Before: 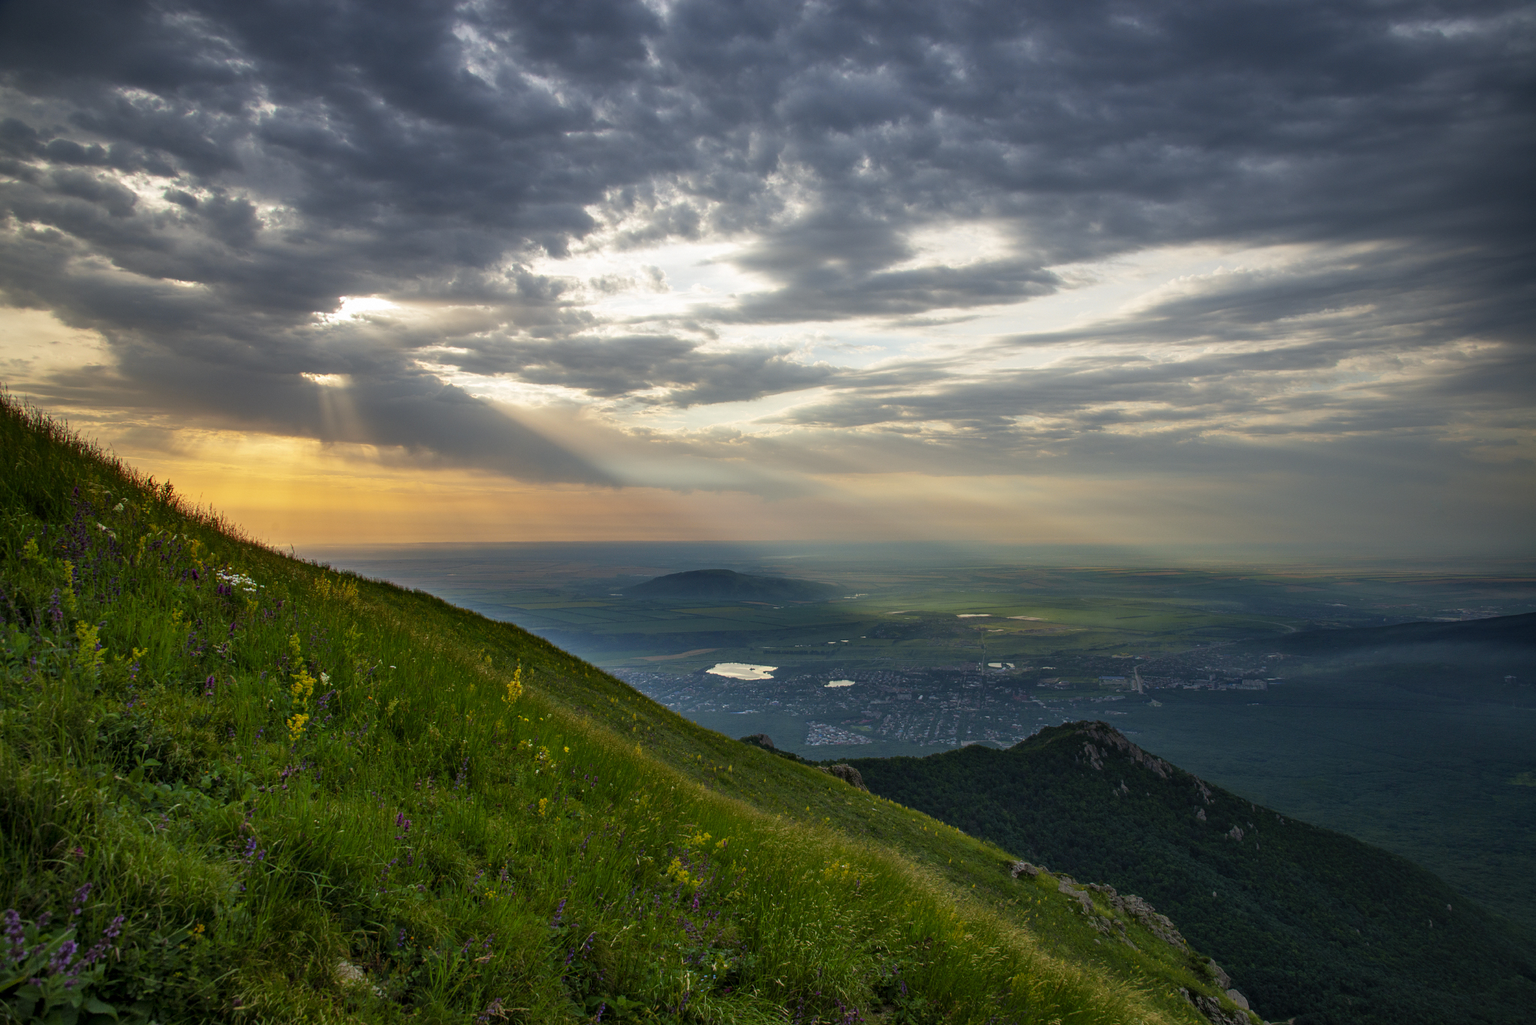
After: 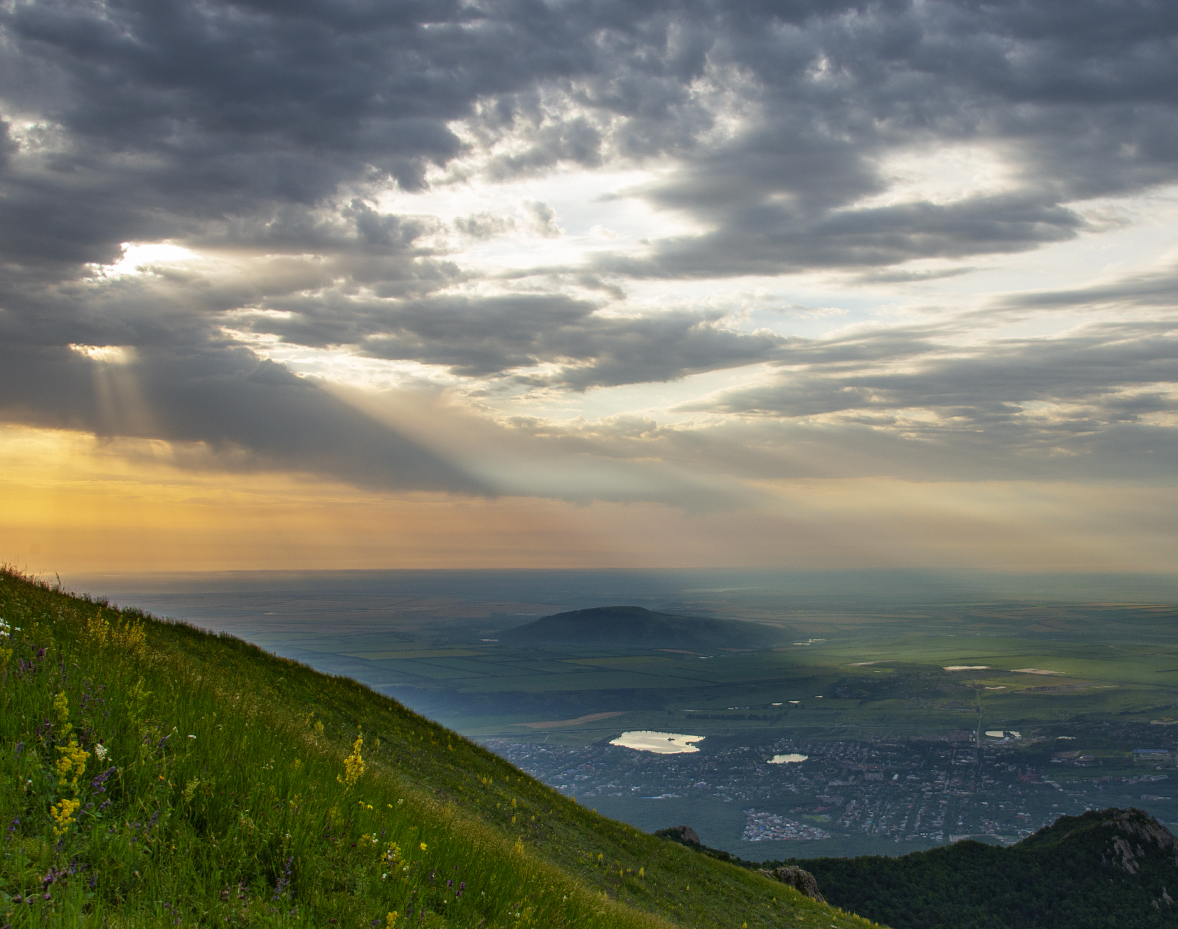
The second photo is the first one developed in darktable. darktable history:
crop: left 16.212%, top 11.195%, right 26.224%, bottom 20.832%
